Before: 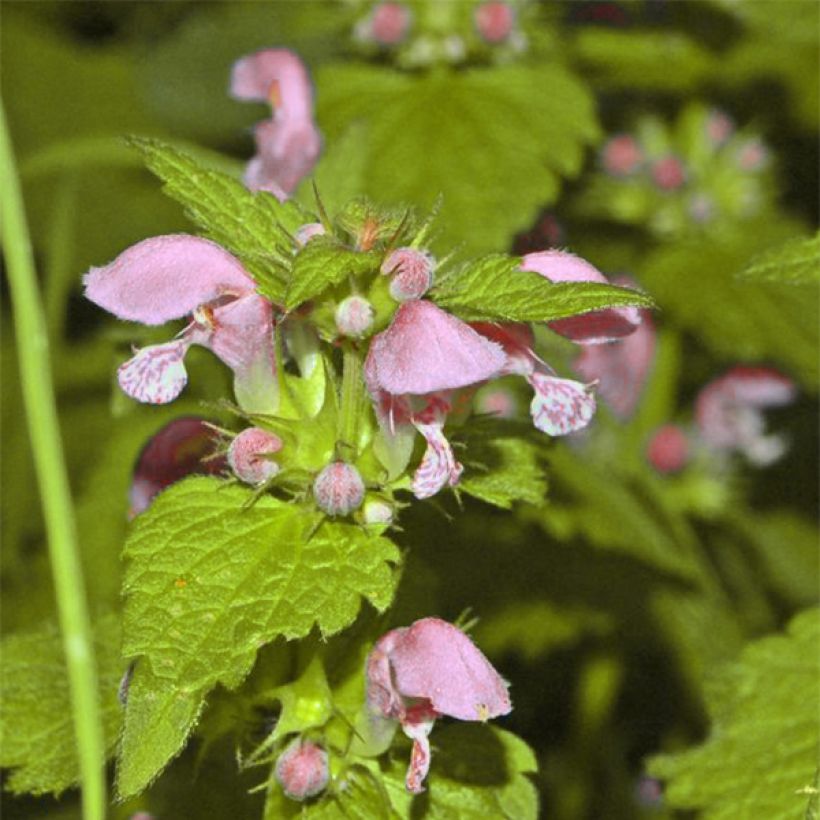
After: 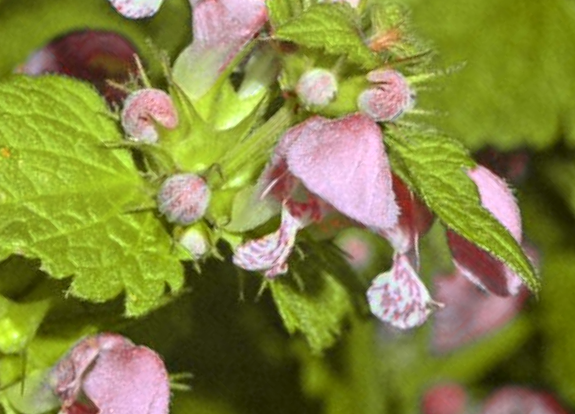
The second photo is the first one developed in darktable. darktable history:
shadows and highlights: shadows -89.65, highlights 89.99, soften with gaussian
crop and rotate: angle -45.17°, top 16.804%, right 0.808%, bottom 11.668%
local contrast: on, module defaults
